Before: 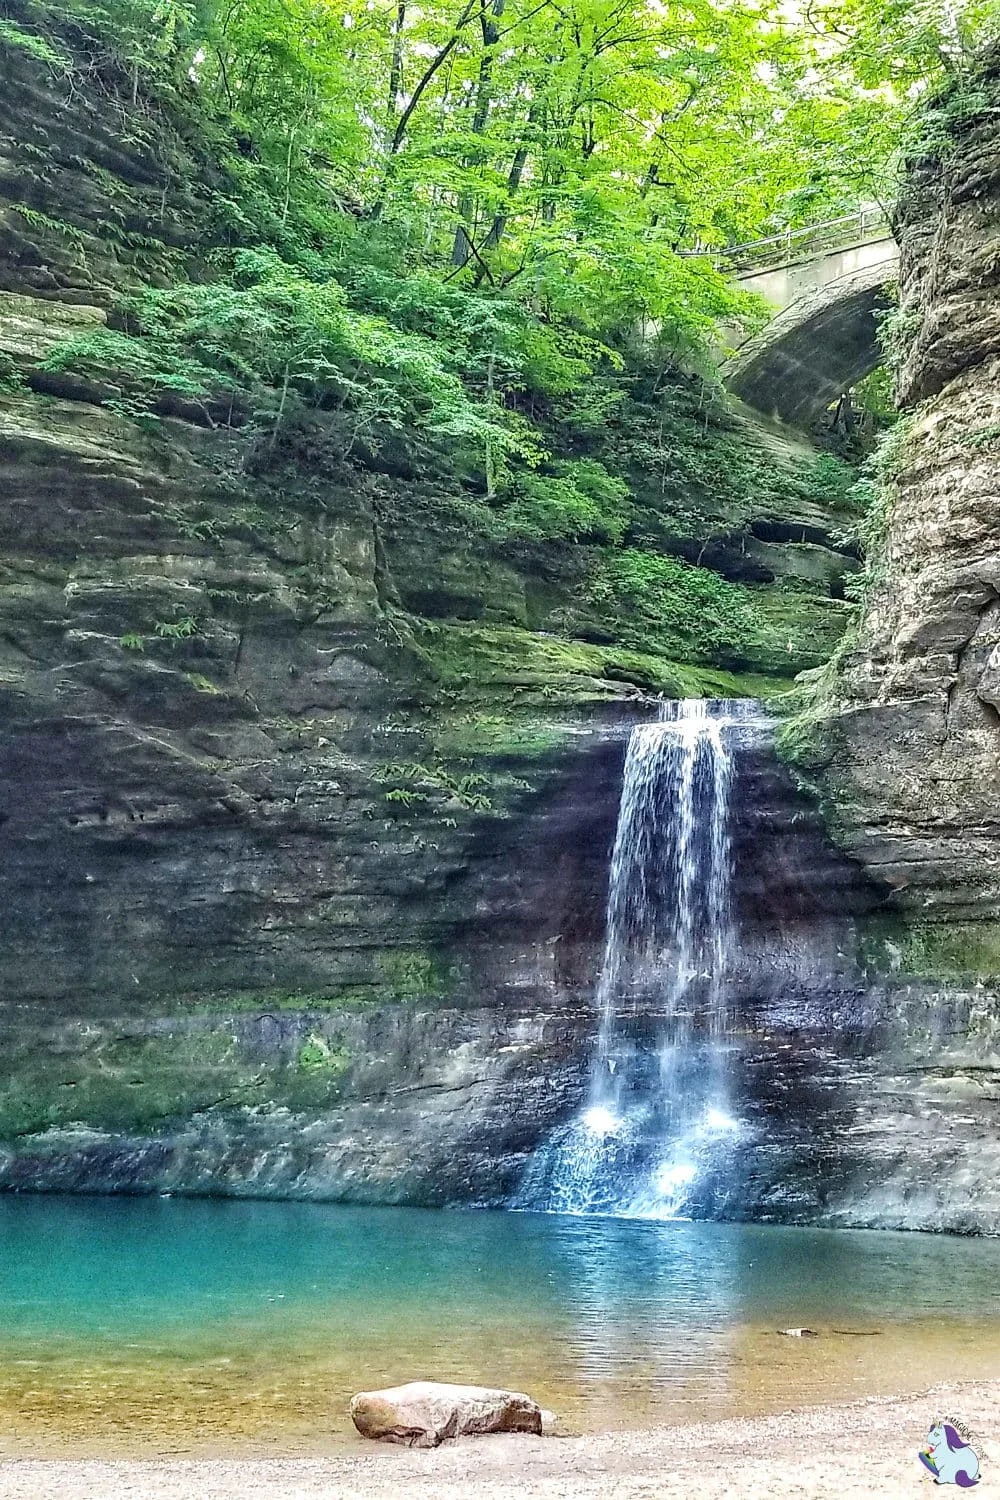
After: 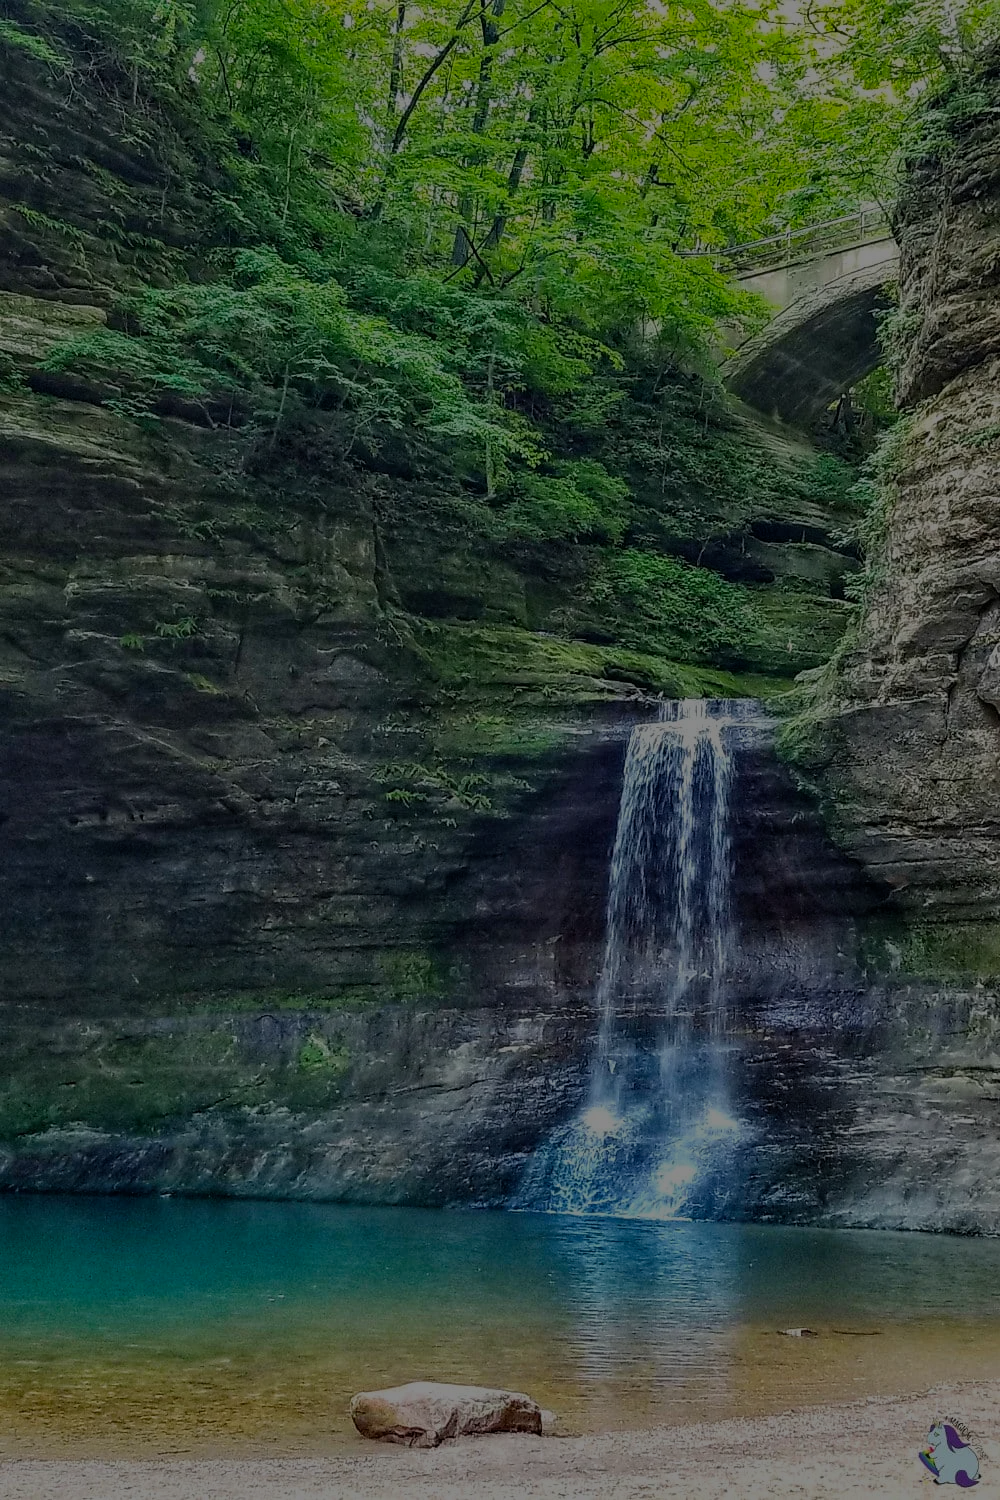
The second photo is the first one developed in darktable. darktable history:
exposure: exposure -1.985 EV, compensate highlight preservation false
contrast brightness saturation: saturation 0.183
